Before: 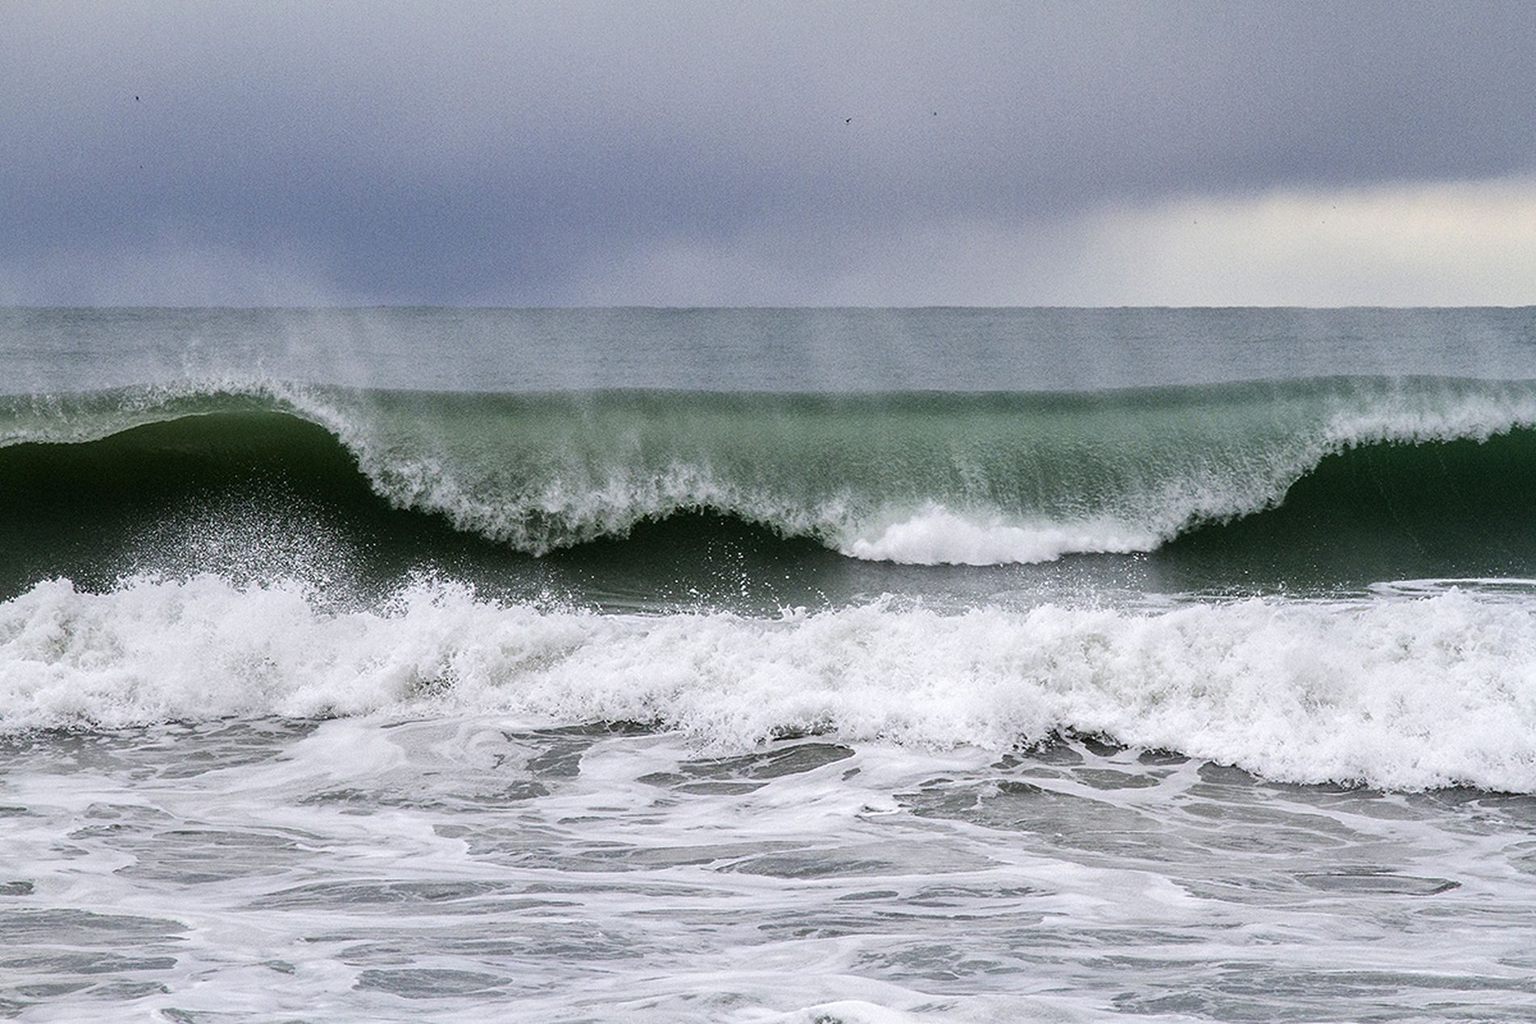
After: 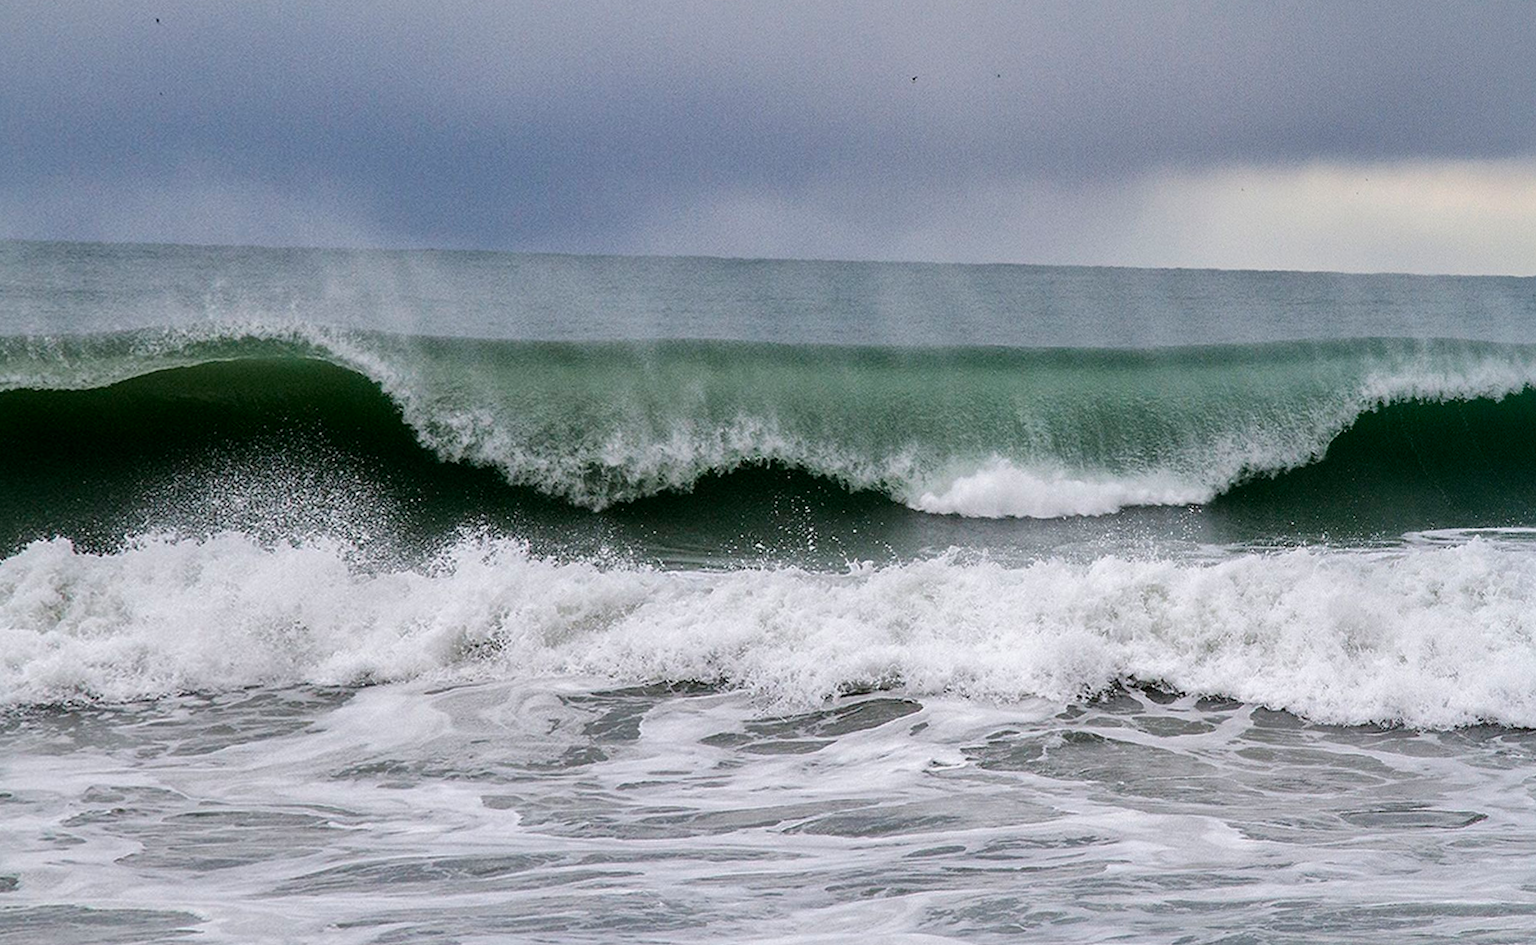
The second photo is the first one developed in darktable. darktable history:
shadows and highlights: shadows -20, white point adjustment -2, highlights -35
rotate and perspective: rotation -0.013°, lens shift (vertical) -0.027, lens shift (horizontal) 0.178, crop left 0.016, crop right 0.989, crop top 0.082, crop bottom 0.918
